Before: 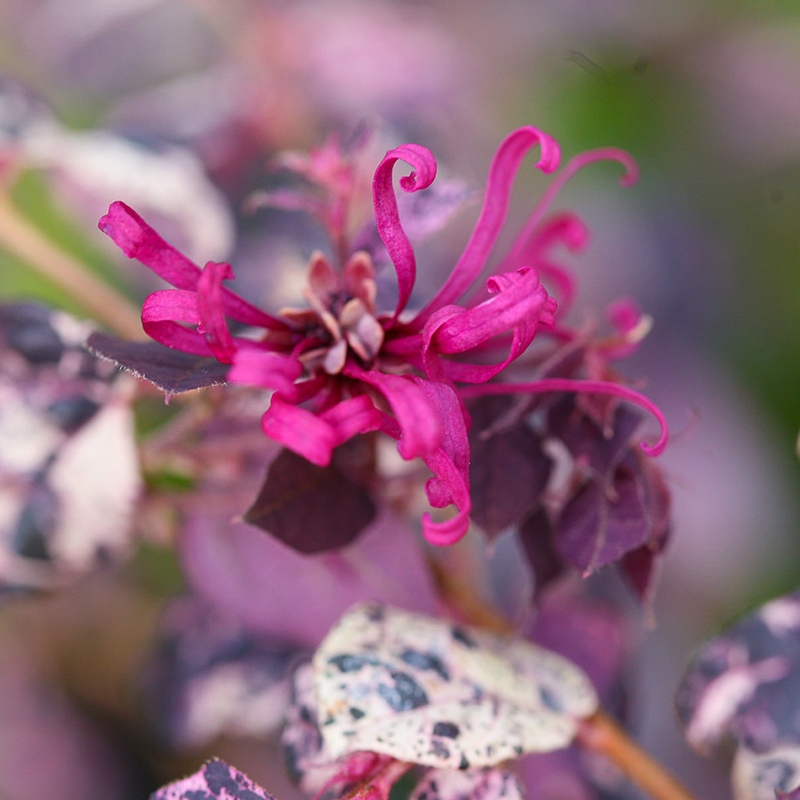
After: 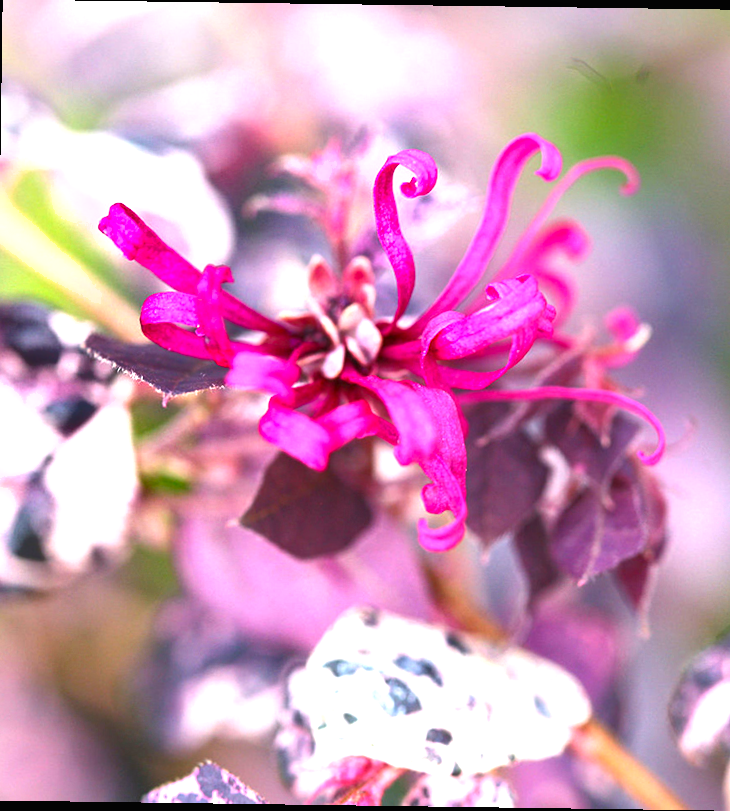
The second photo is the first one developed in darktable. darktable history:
rotate and perspective: rotation 0.8°, automatic cropping off
exposure: black level correction 0, exposure 1.55 EV, compensate exposure bias true, compensate highlight preservation false
shadows and highlights: soften with gaussian
crop and rotate: left 1.088%, right 8.807%
